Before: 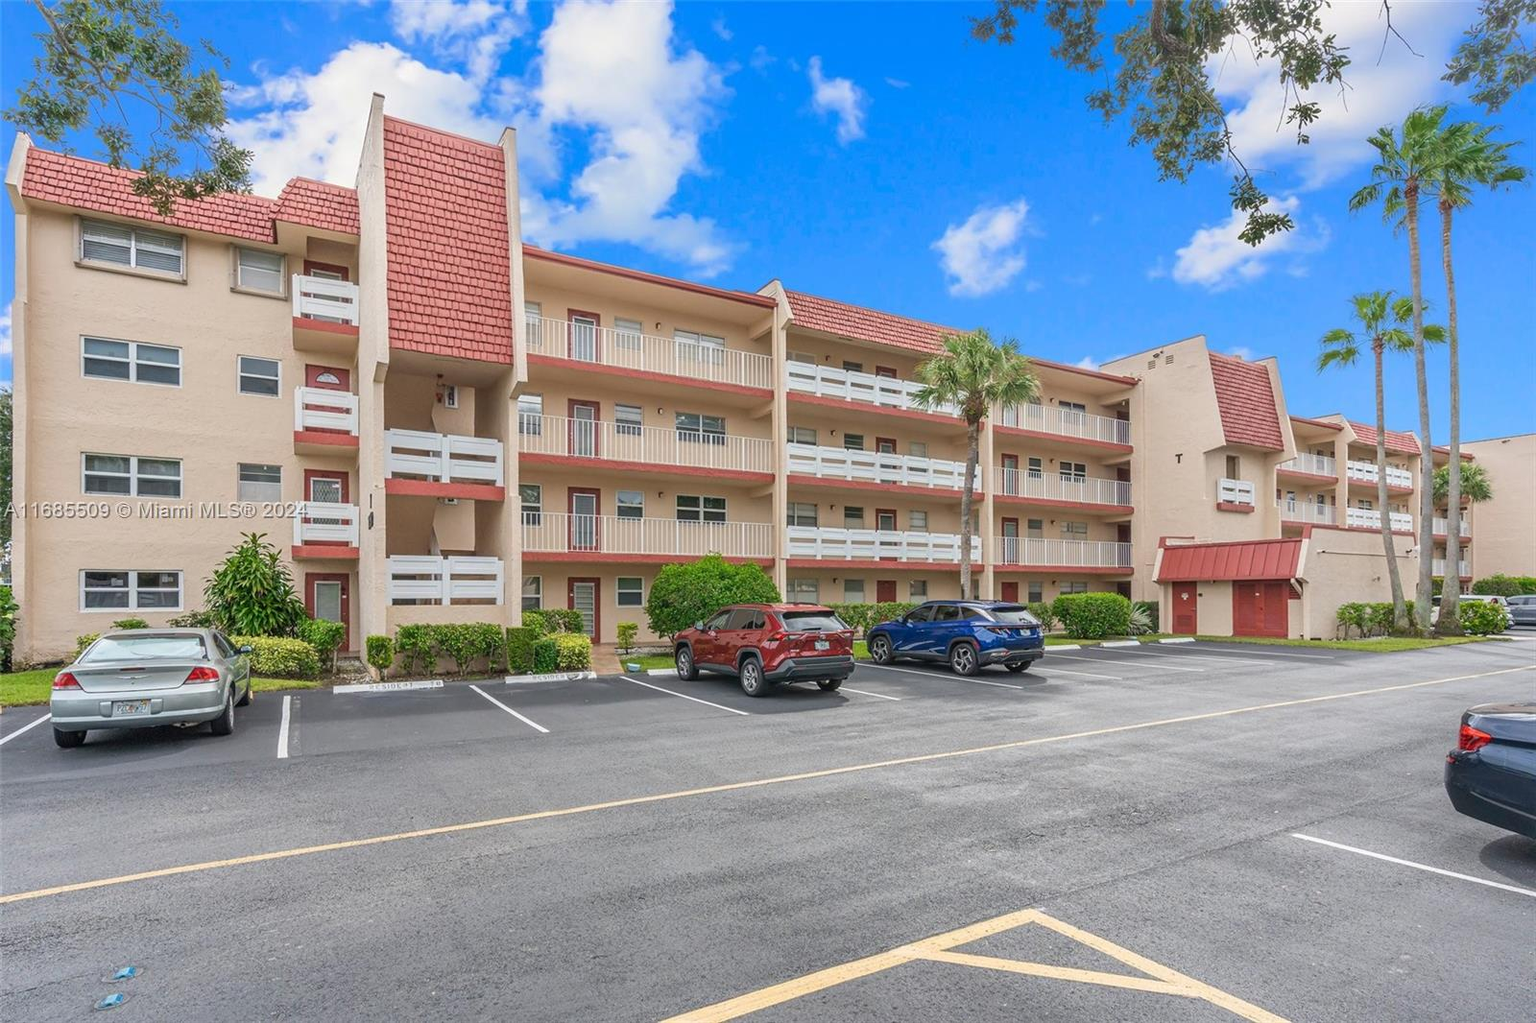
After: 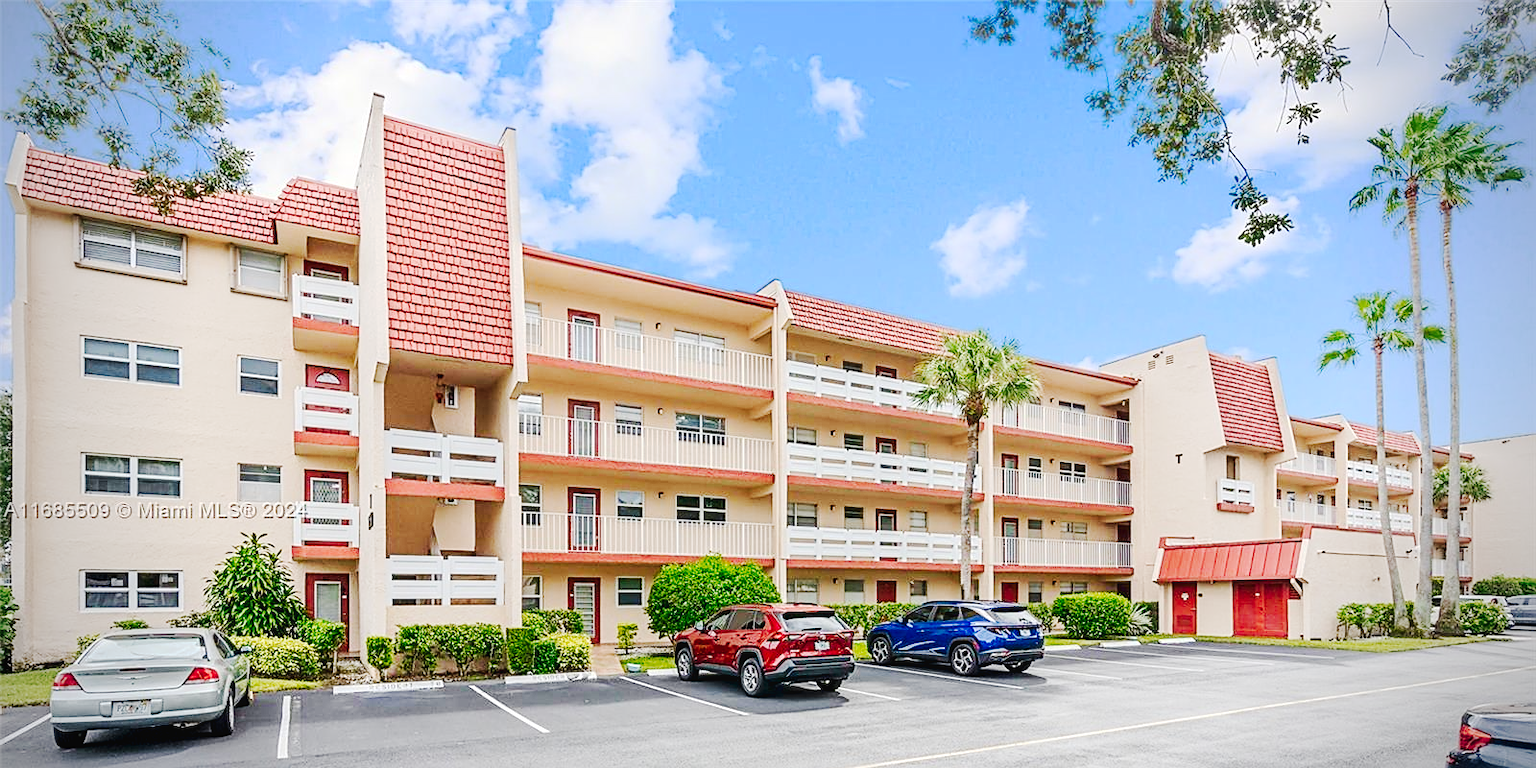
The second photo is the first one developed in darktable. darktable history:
base curve: curves: ch0 [(0, 0) (0.235, 0.266) (0.503, 0.496) (0.786, 0.72) (1, 1)], preserve colors none
tone curve: curves: ch0 [(0, 0.026) (0.146, 0.158) (0.272, 0.34) (0.453, 0.627) (0.687, 0.829) (1, 1)], preserve colors none
sharpen: on, module defaults
vignetting: fall-off start 75.33%, width/height ratio 1.084
contrast brightness saturation: contrast 0.132, brightness -0.06, saturation 0.159
exposure: black level correction 0.009, exposure 0.122 EV, compensate highlight preservation false
crop: bottom 24.792%
